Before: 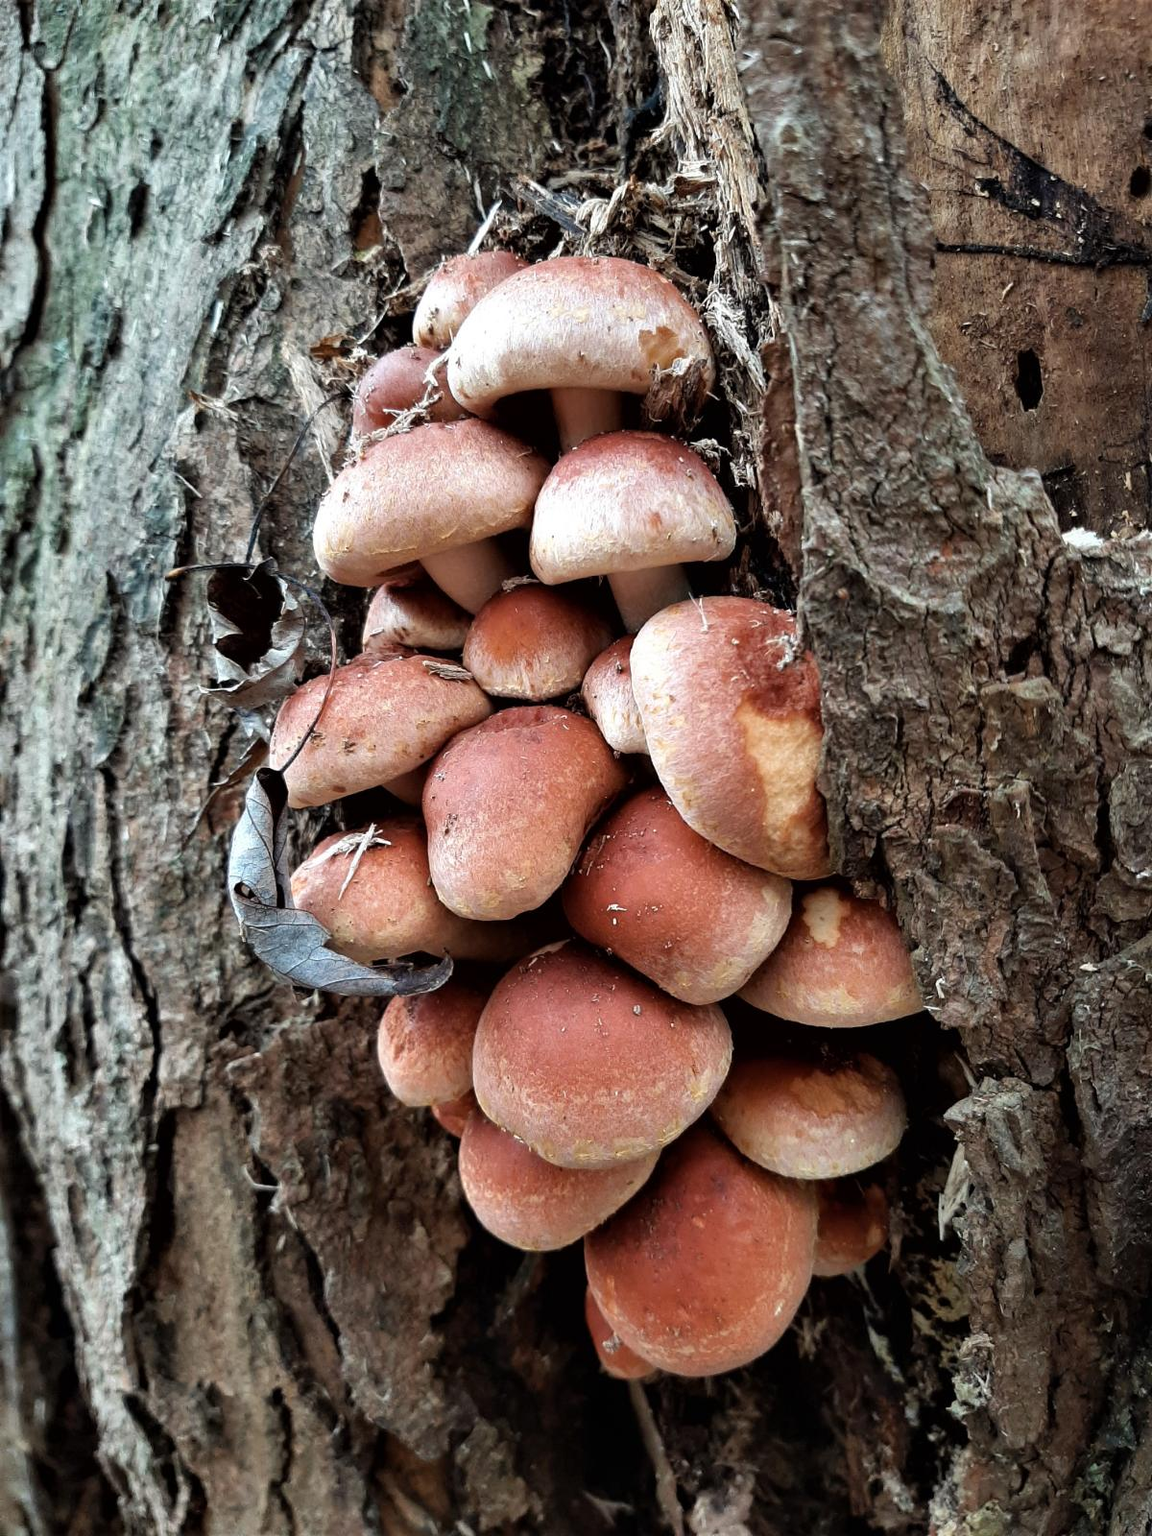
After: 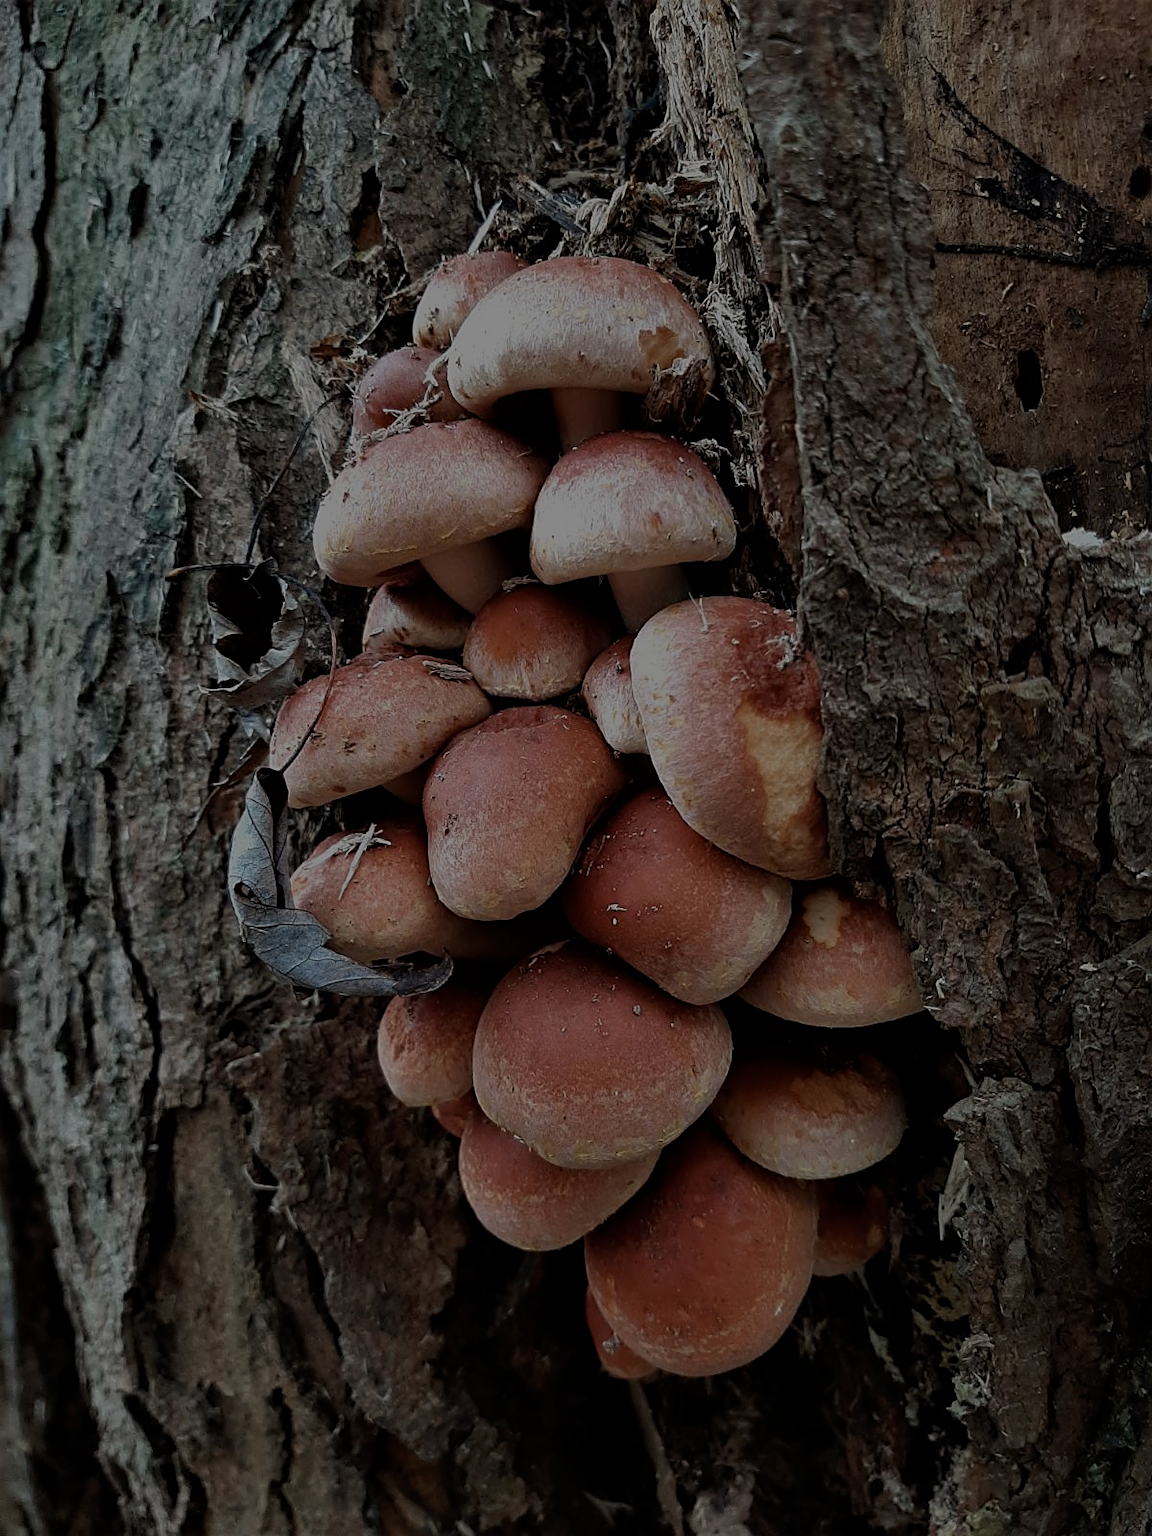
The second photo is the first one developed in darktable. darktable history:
exposure: exposure -2.025 EV, compensate highlight preservation false
sharpen: on, module defaults
